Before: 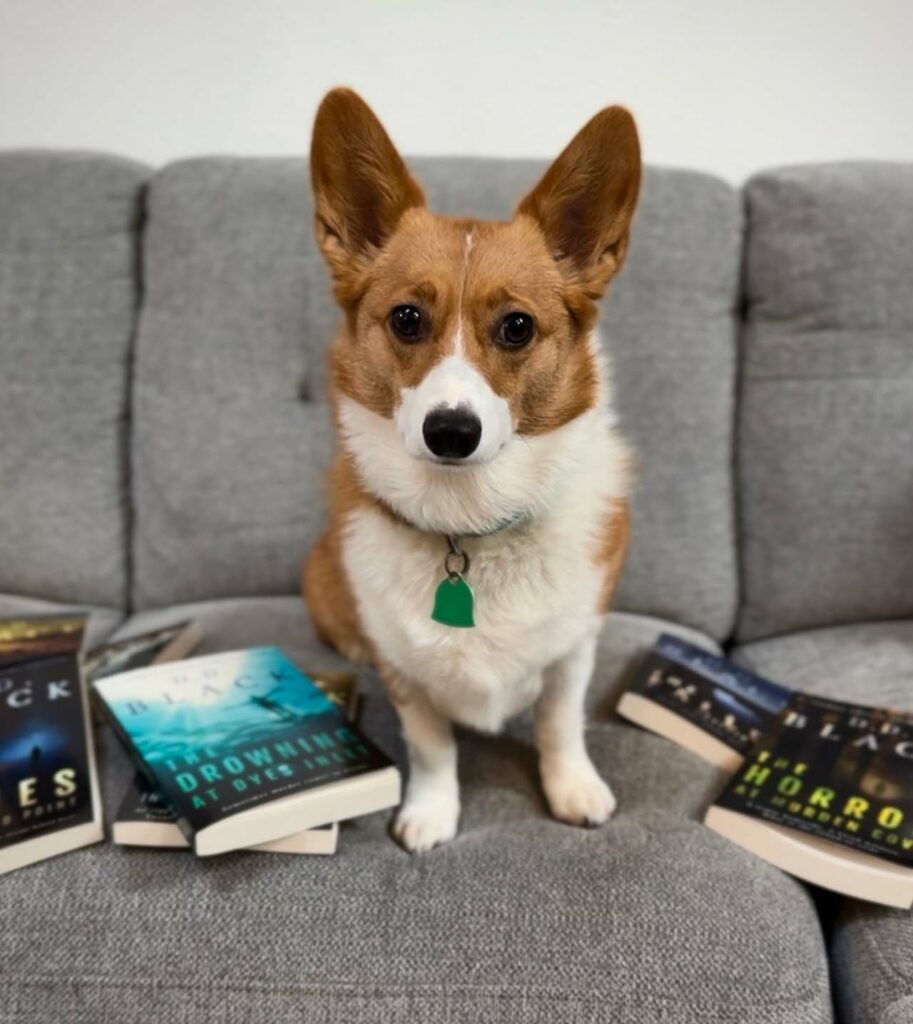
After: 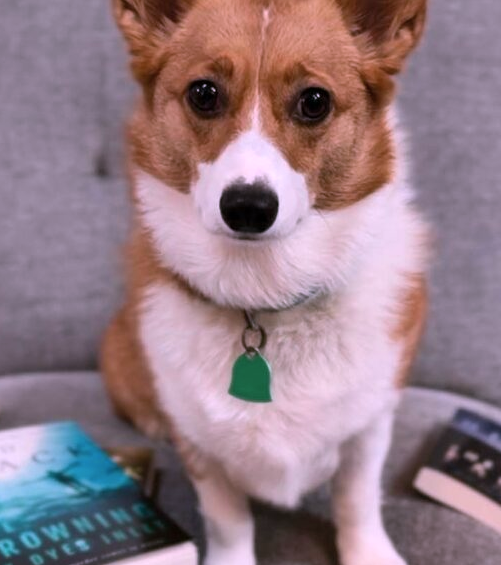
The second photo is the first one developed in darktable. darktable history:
color correction: highlights a* 15.78, highlights b* -20.54
crop and rotate: left 22.302%, top 22.029%, right 22.811%, bottom 22.7%
